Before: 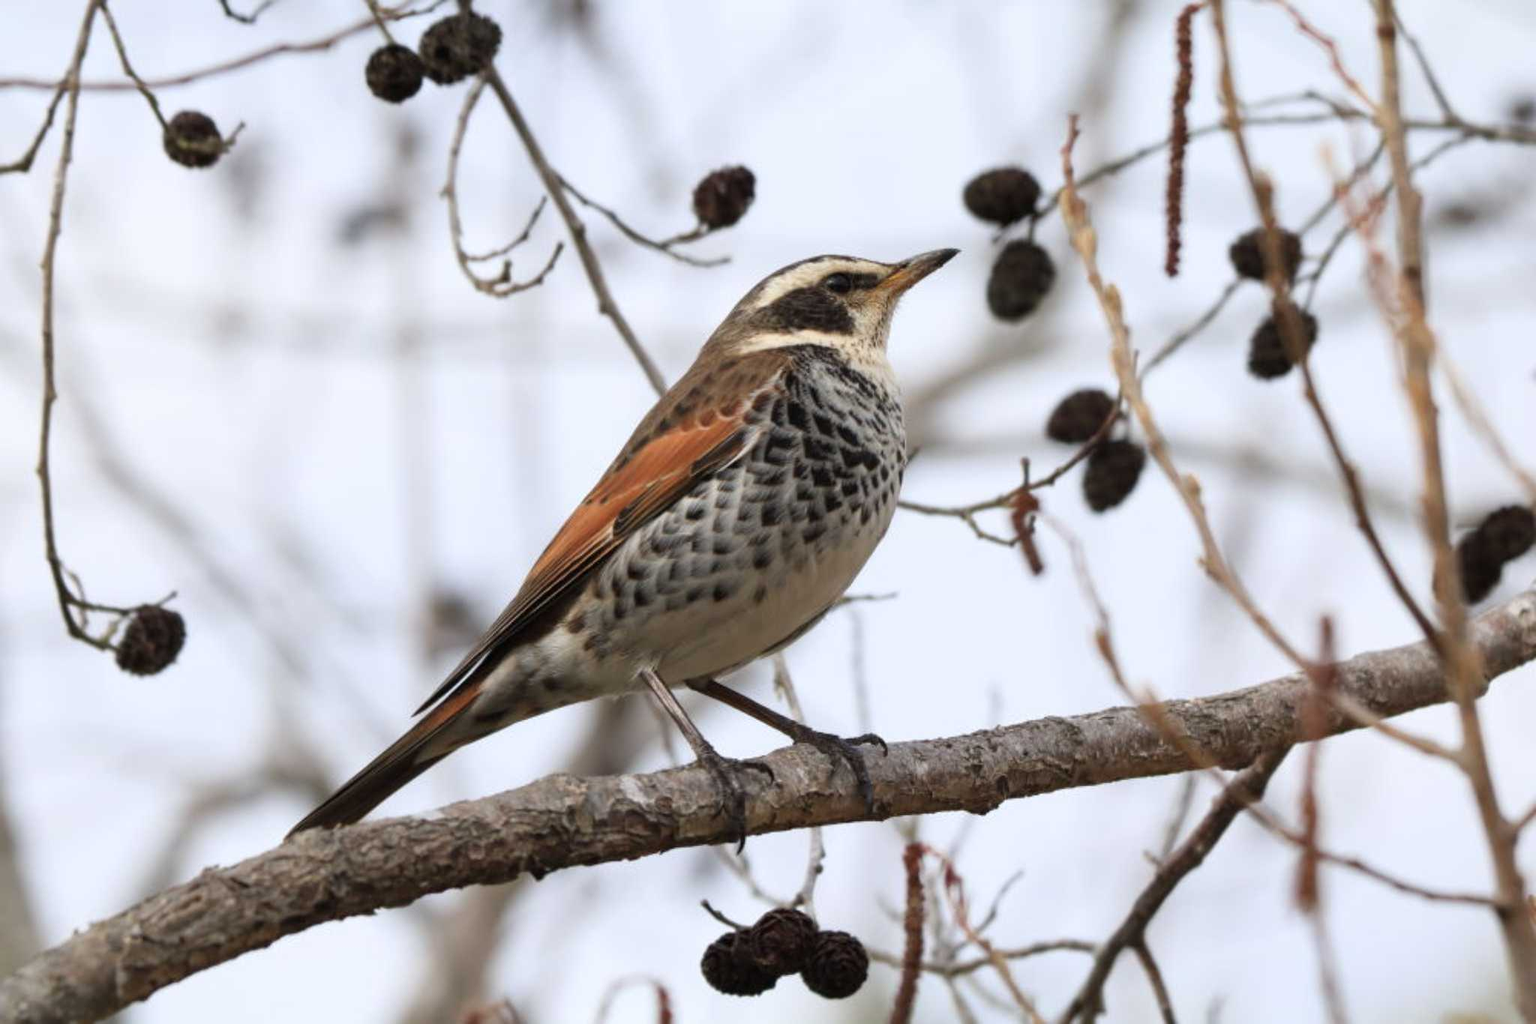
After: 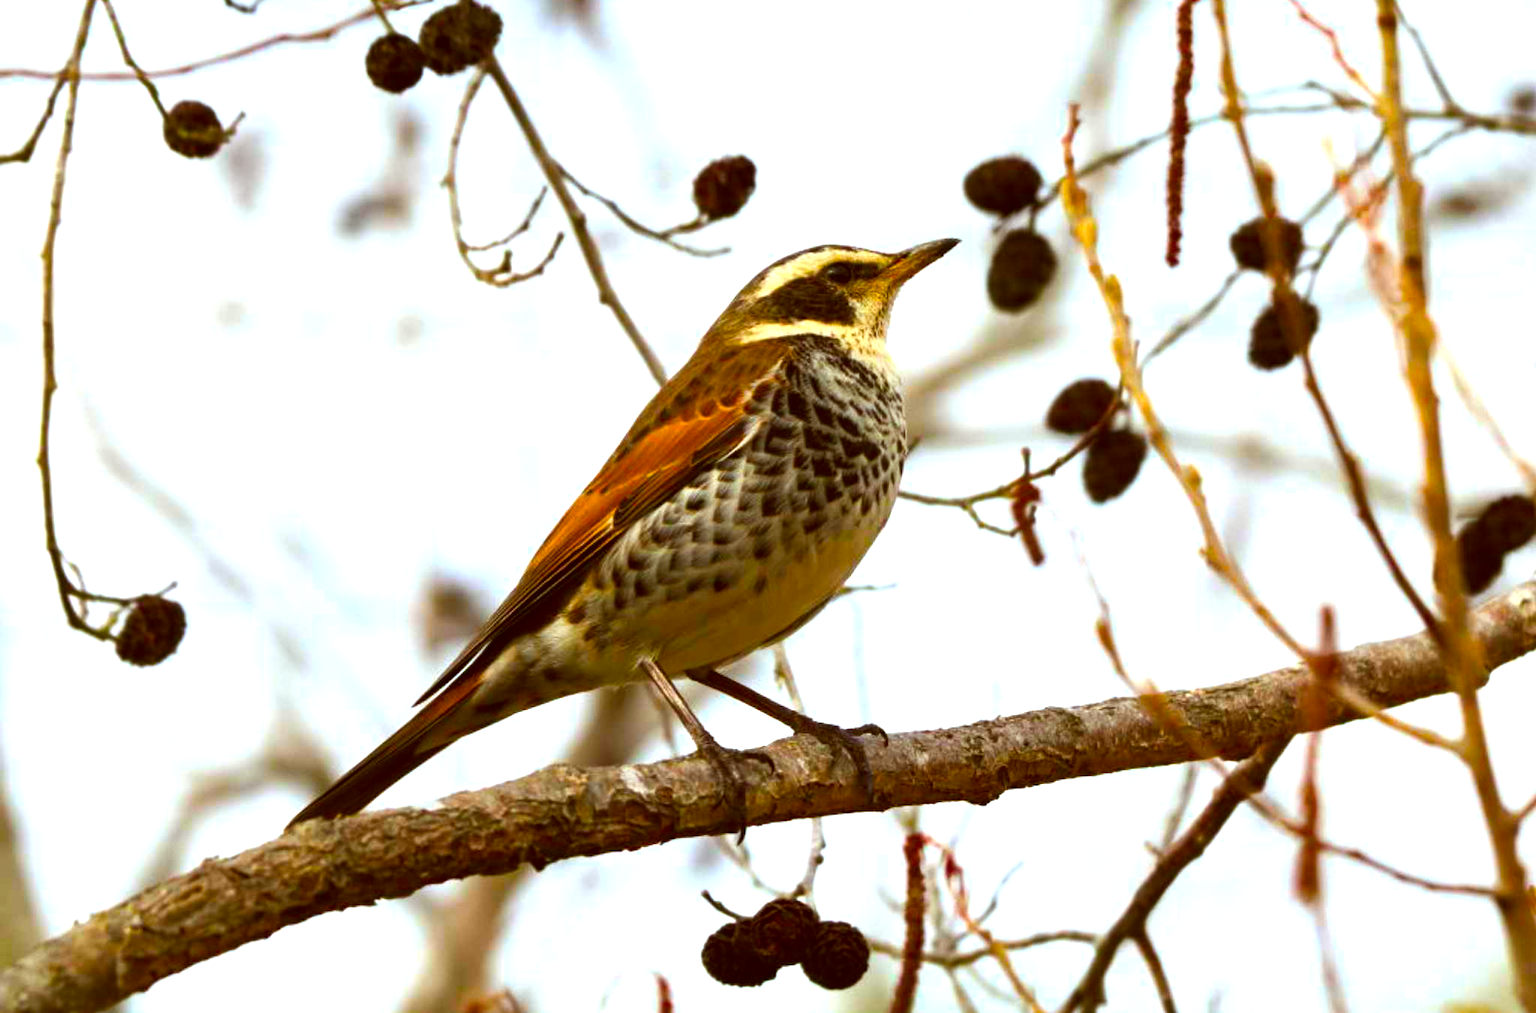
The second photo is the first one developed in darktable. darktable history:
crop: top 1.049%, right 0.001%
color balance rgb: linear chroma grading › shadows -40%, linear chroma grading › highlights 40%, linear chroma grading › global chroma 45%, linear chroma grading › mid-tones -30%, perceptual saturation grading › global saturation 55%, perceptual saturation grading › highlights -50%, perceptual saturation grading › mid-tones 40%, perceptual saturation grading › shadows 30%, perceptual brilliance grading › global brilliance 20%, perceptual brilliance grading › shadows -40%, global vibrance 35%
color correction: highlights a* -5.94, highlights b* 9.48, shadows a* 10.12, shadows b* 23.94
tone equalizer: on, module defaults
